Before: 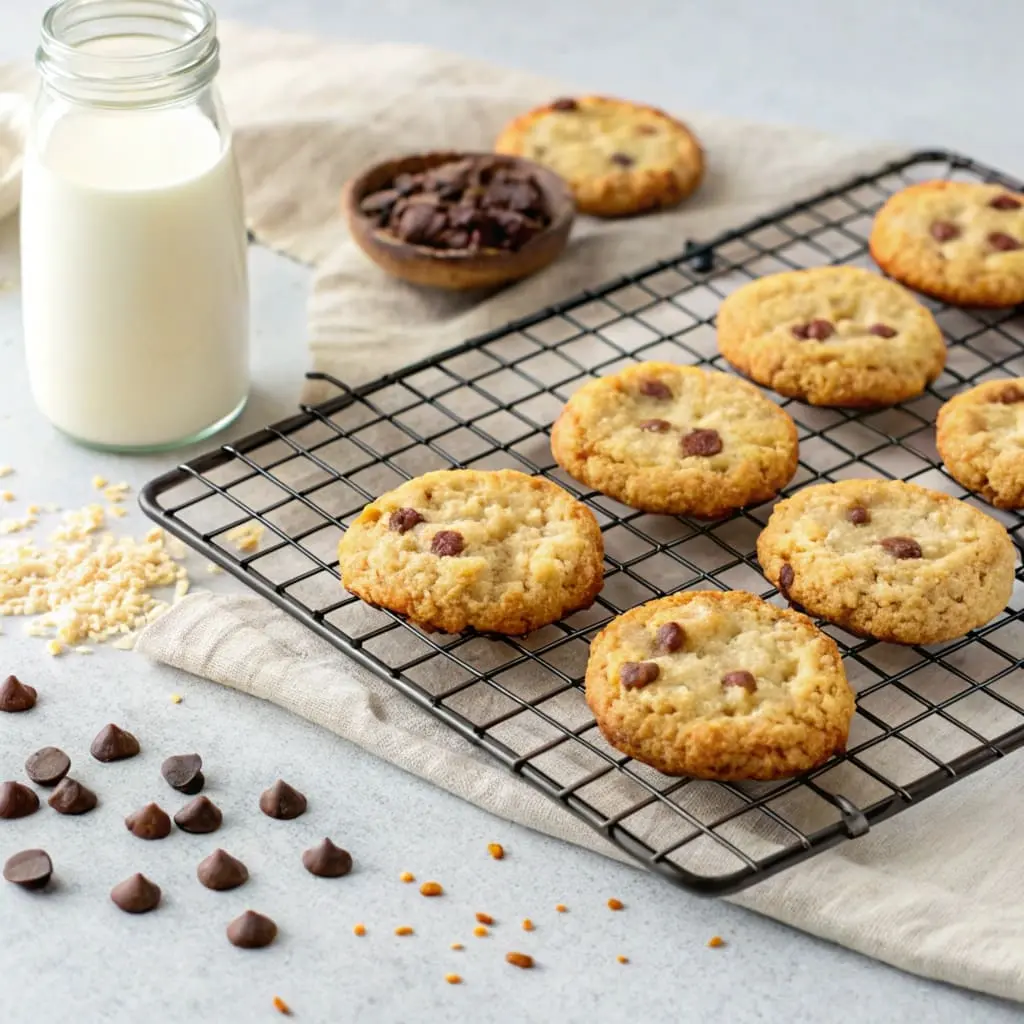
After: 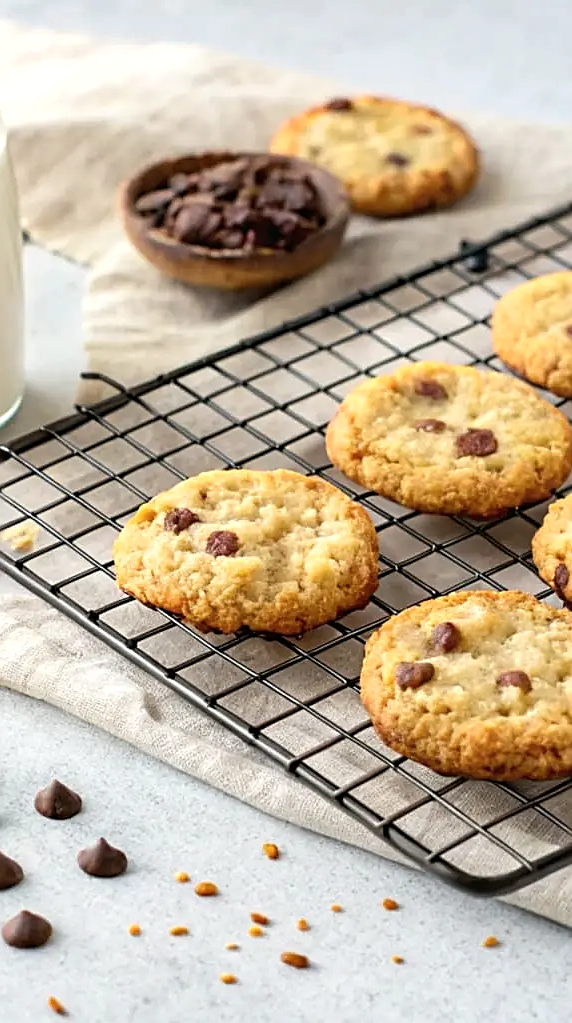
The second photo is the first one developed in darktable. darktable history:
base curve: preserve colors none
sharpen: on, module defaults
crop: left 22.067%, right 22.035%, bottom 0.01%
shadows and highlights: radius 45.15, white point adjustment 6.61, compress 79.34%, soften with gaussian
